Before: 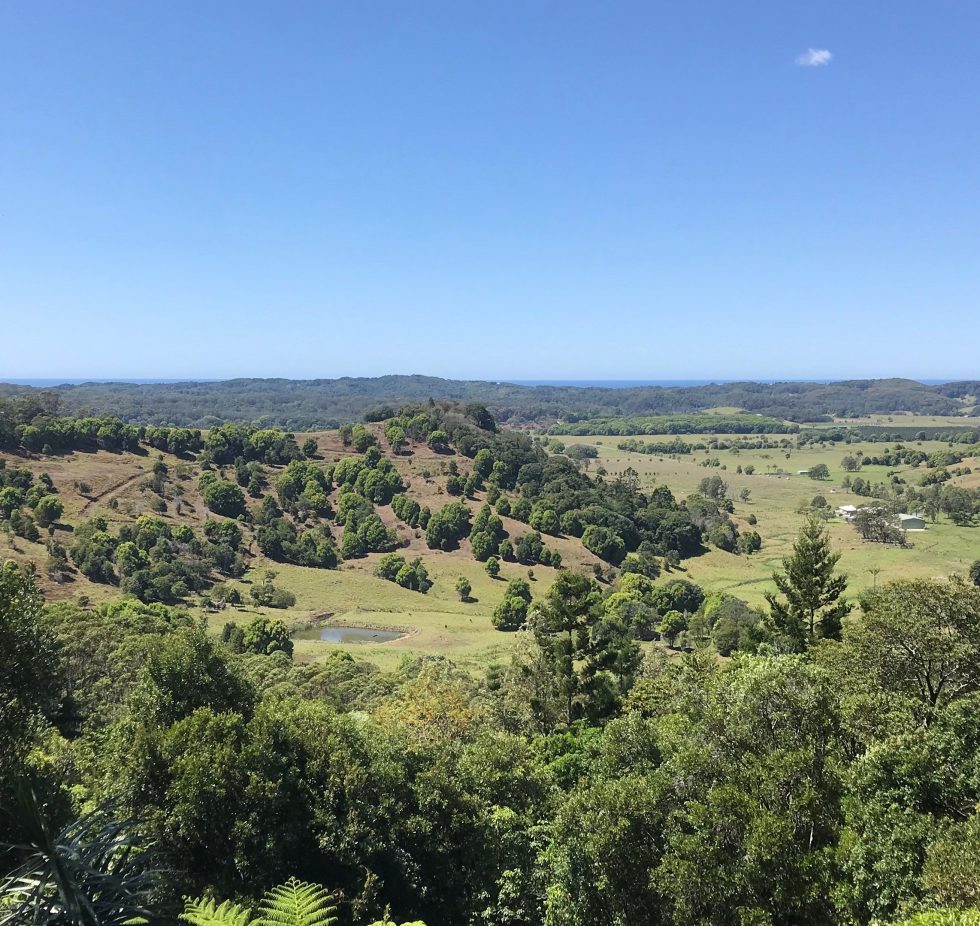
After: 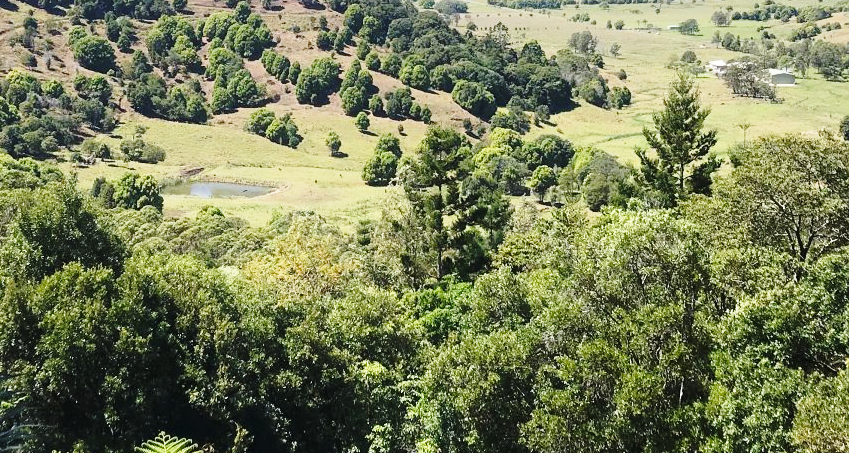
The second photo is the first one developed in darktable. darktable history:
crop and rotate: left 13.306%, top 48.129%, bottom 2.928%
base curve: curves: ch0 [(0, 0) (0.028, 0.03) (0.121, 0.232) (0.46, 0.748) (0.859, 0.968) (1, 1)], preserve colors none
